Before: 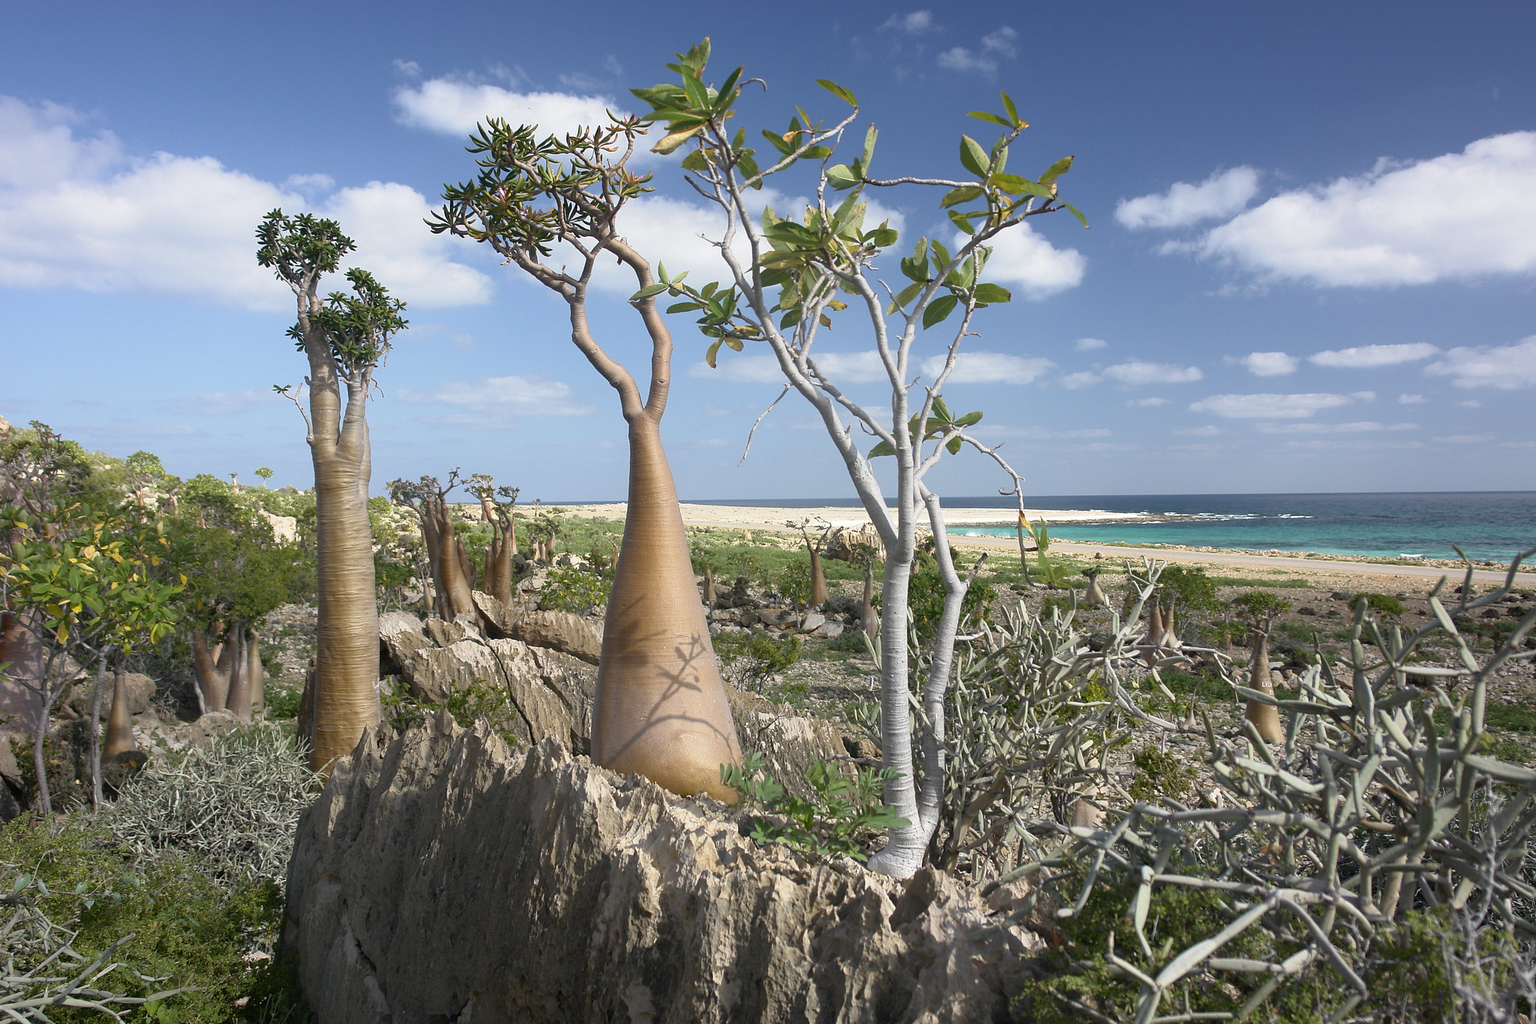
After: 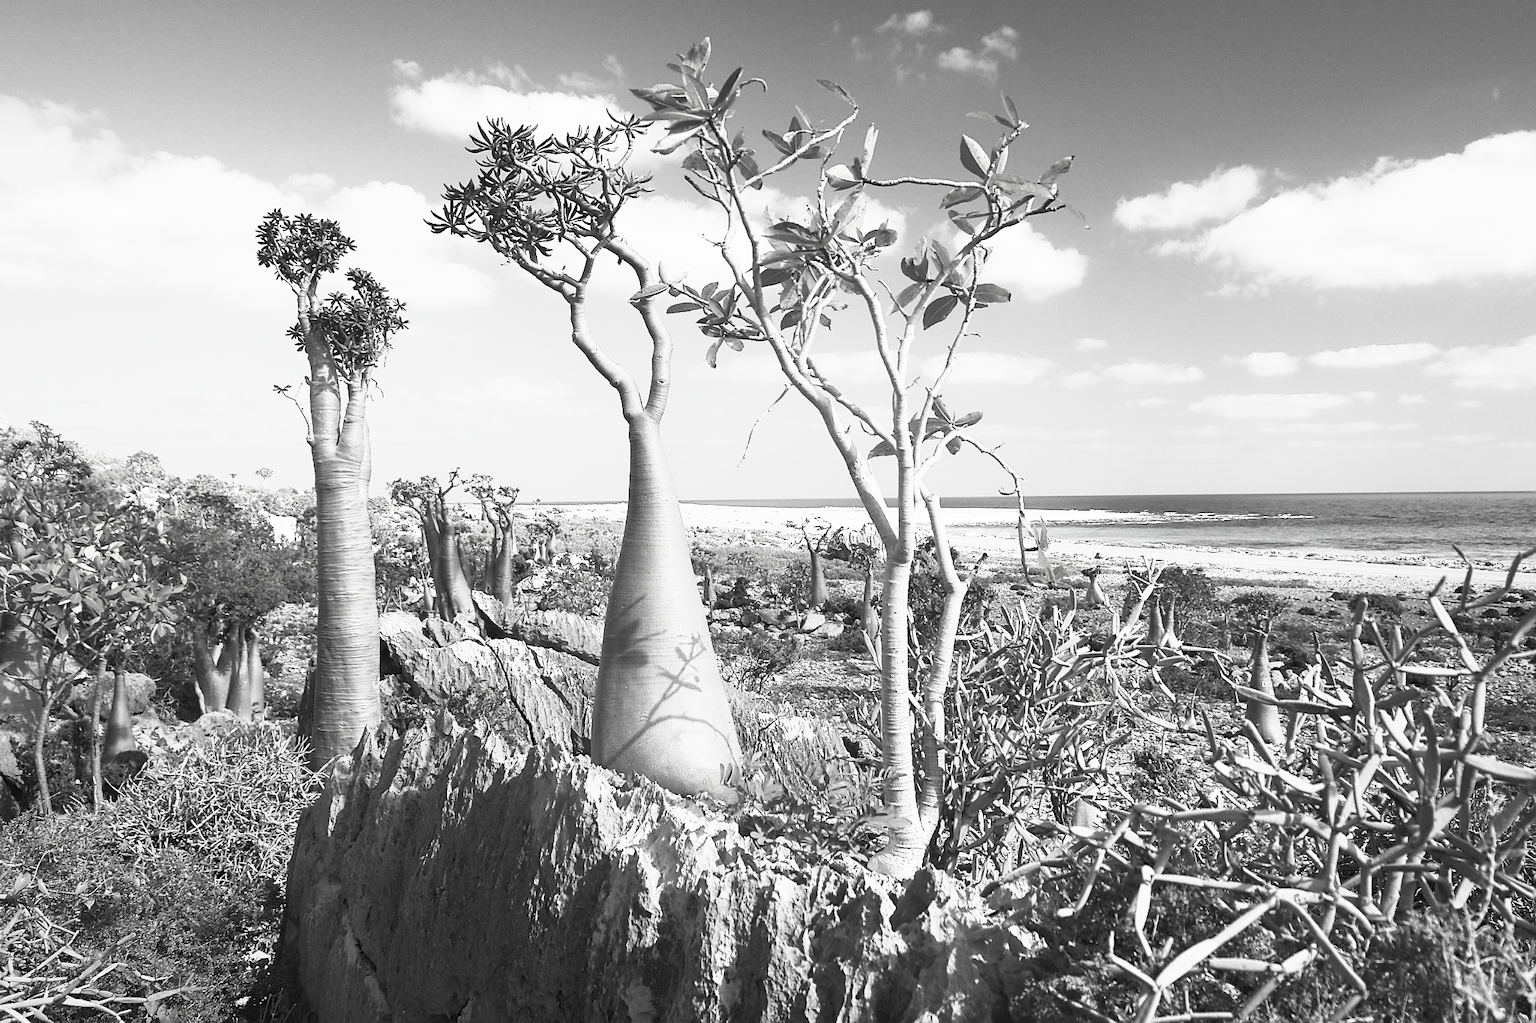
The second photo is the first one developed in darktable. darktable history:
sharpen: radius 1.875, amount 0.406, threshold 1.31
contrast brightness saturation: contrast 0.52, brightness 0.462, saturation -0.992
